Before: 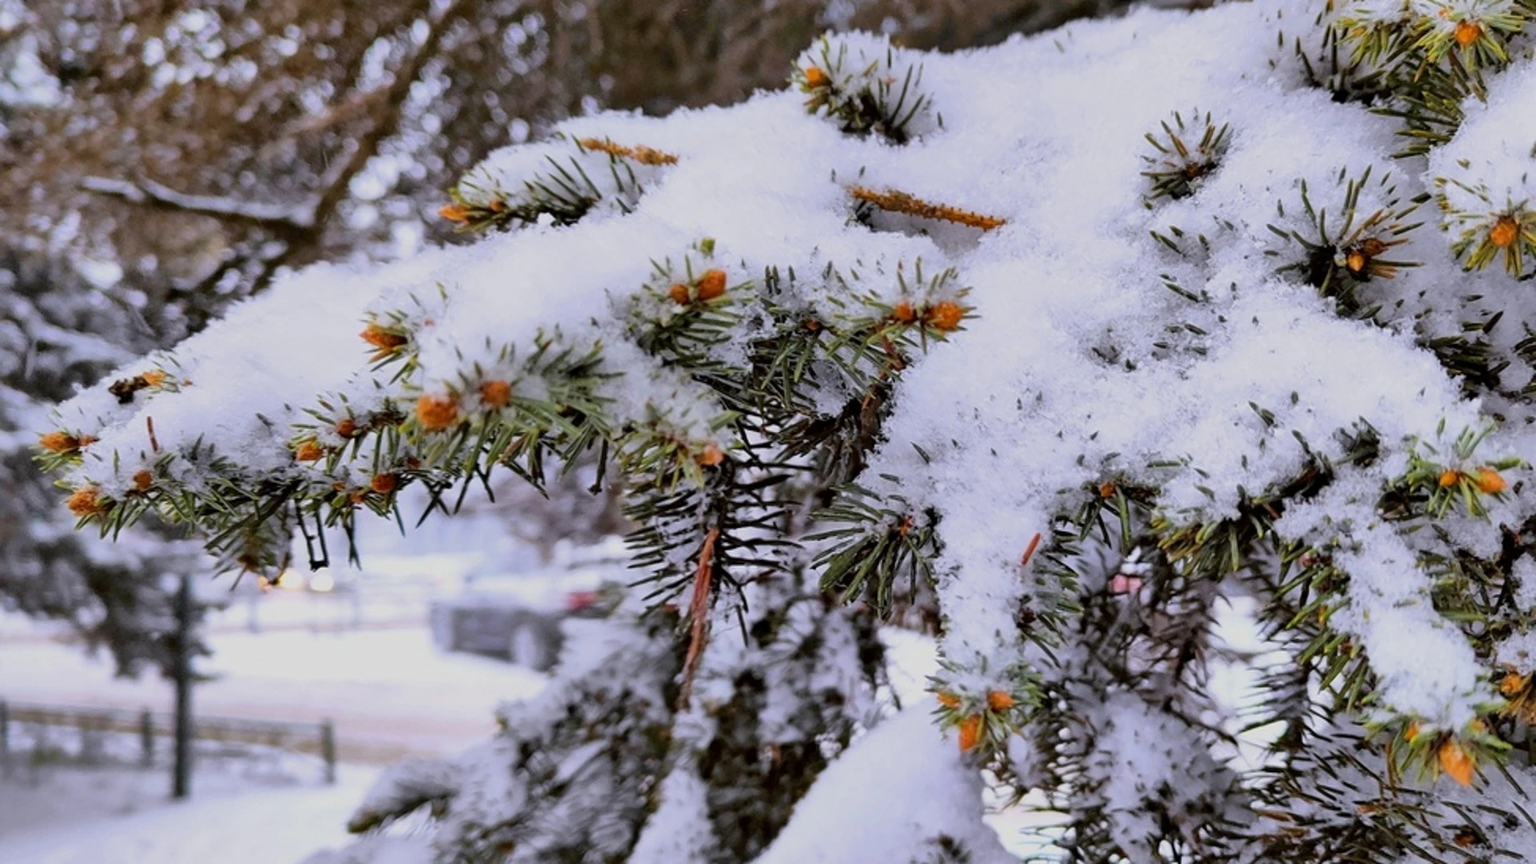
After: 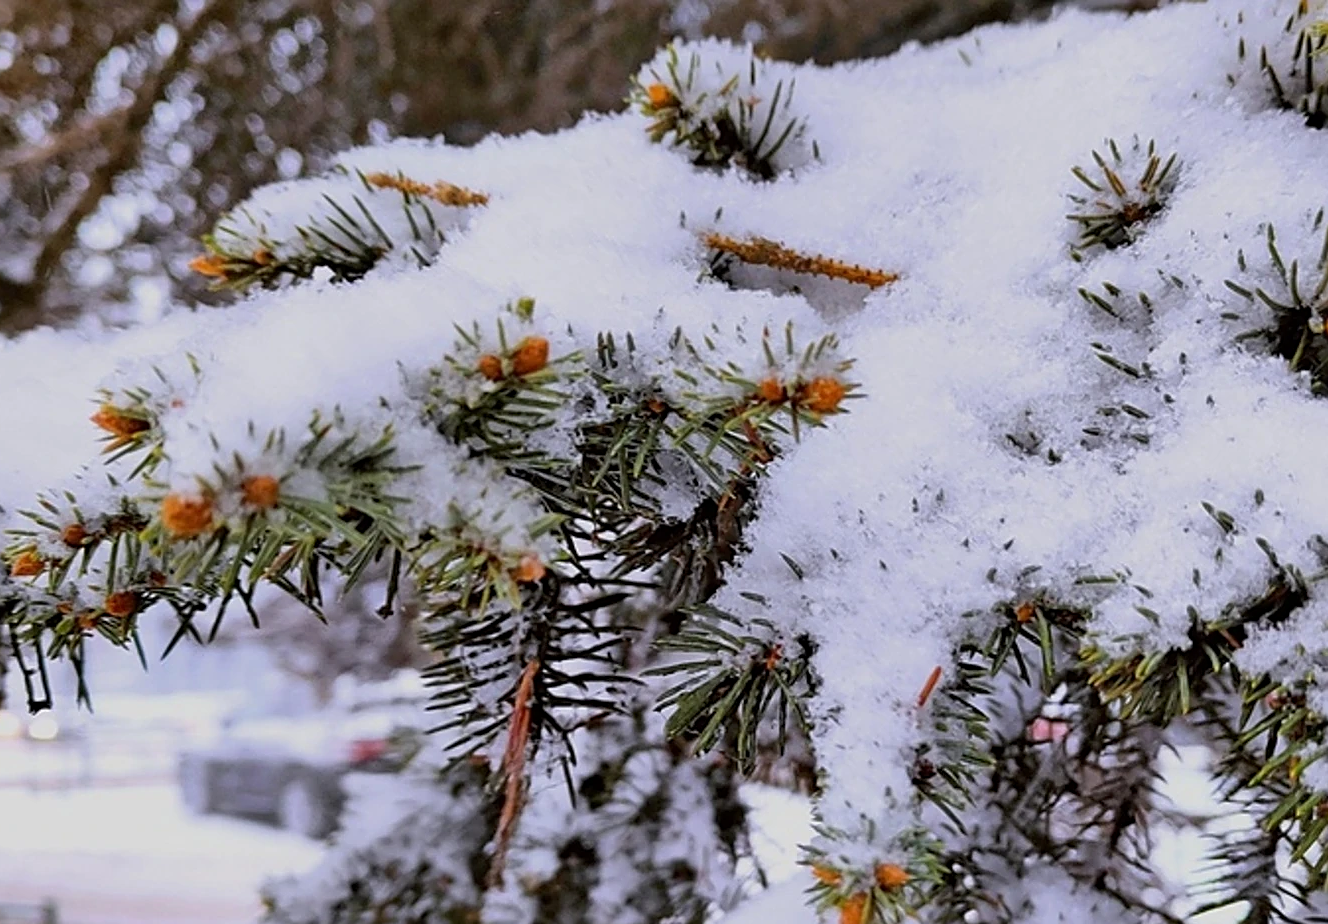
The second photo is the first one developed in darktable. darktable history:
exposure: compensate highlight preservation false
sharpen: on, module defaults
crop: left 18.723%, right 12.104%, bottom 14.429%
